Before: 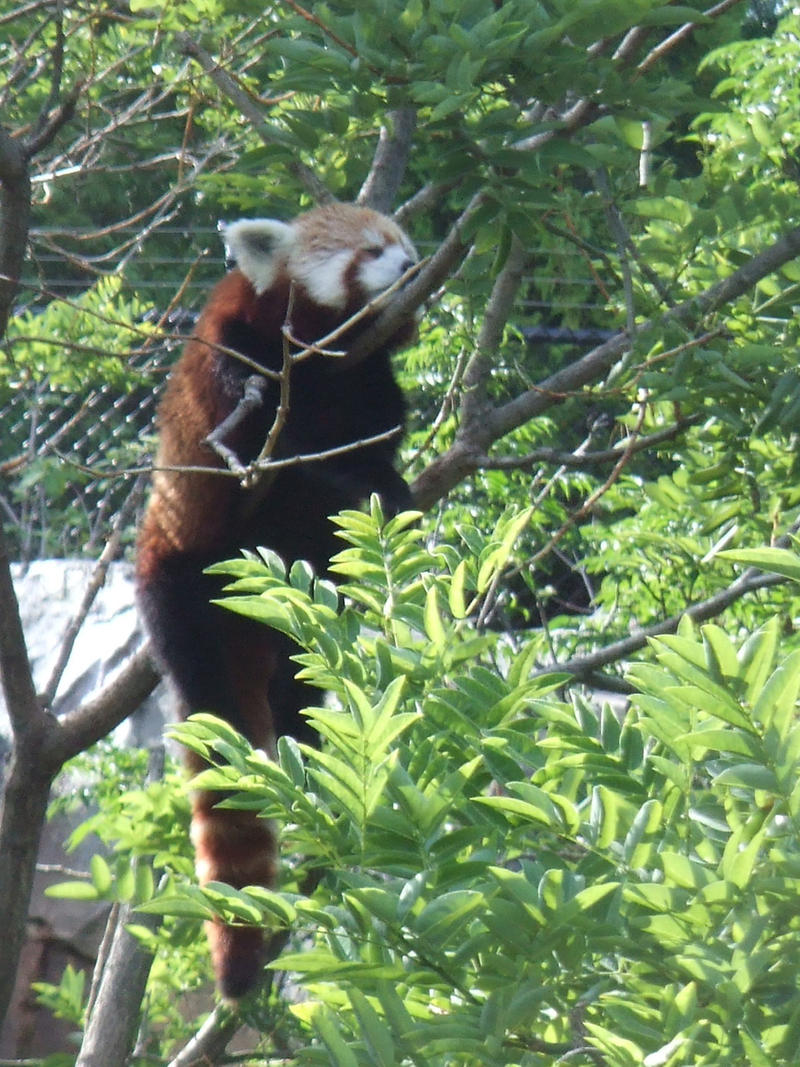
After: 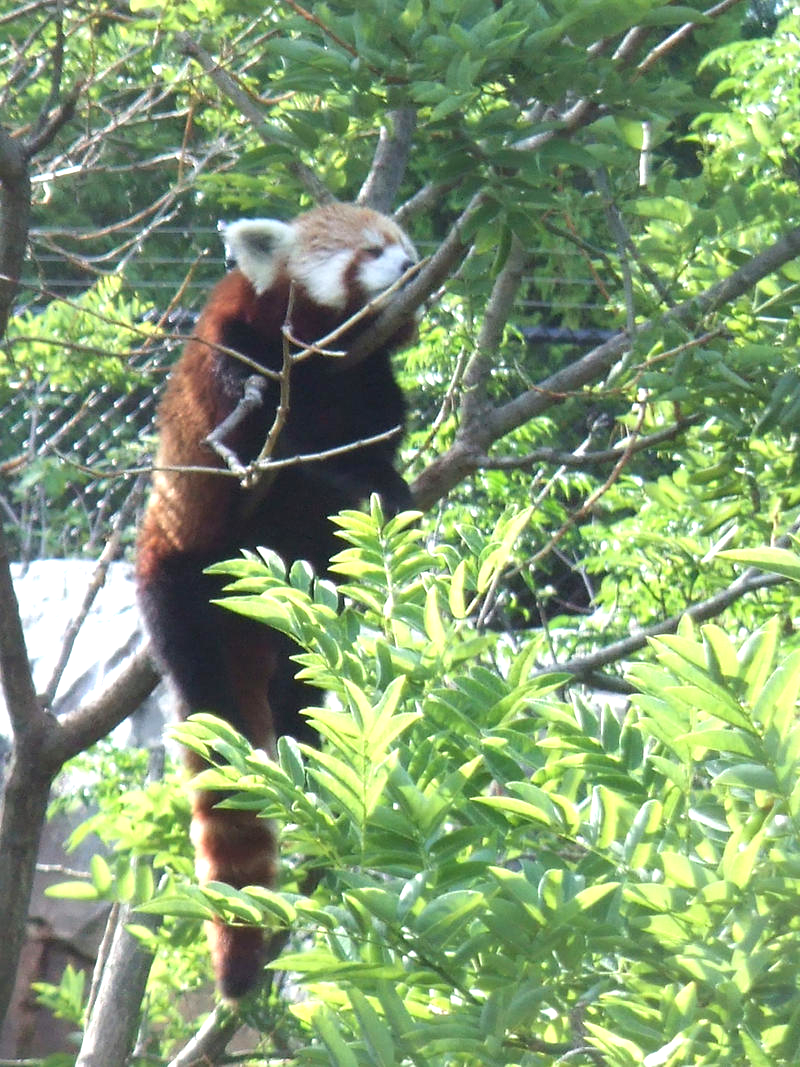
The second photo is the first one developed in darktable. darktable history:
exposure: exposure 0.611 EV, compensate highlight preservation false
